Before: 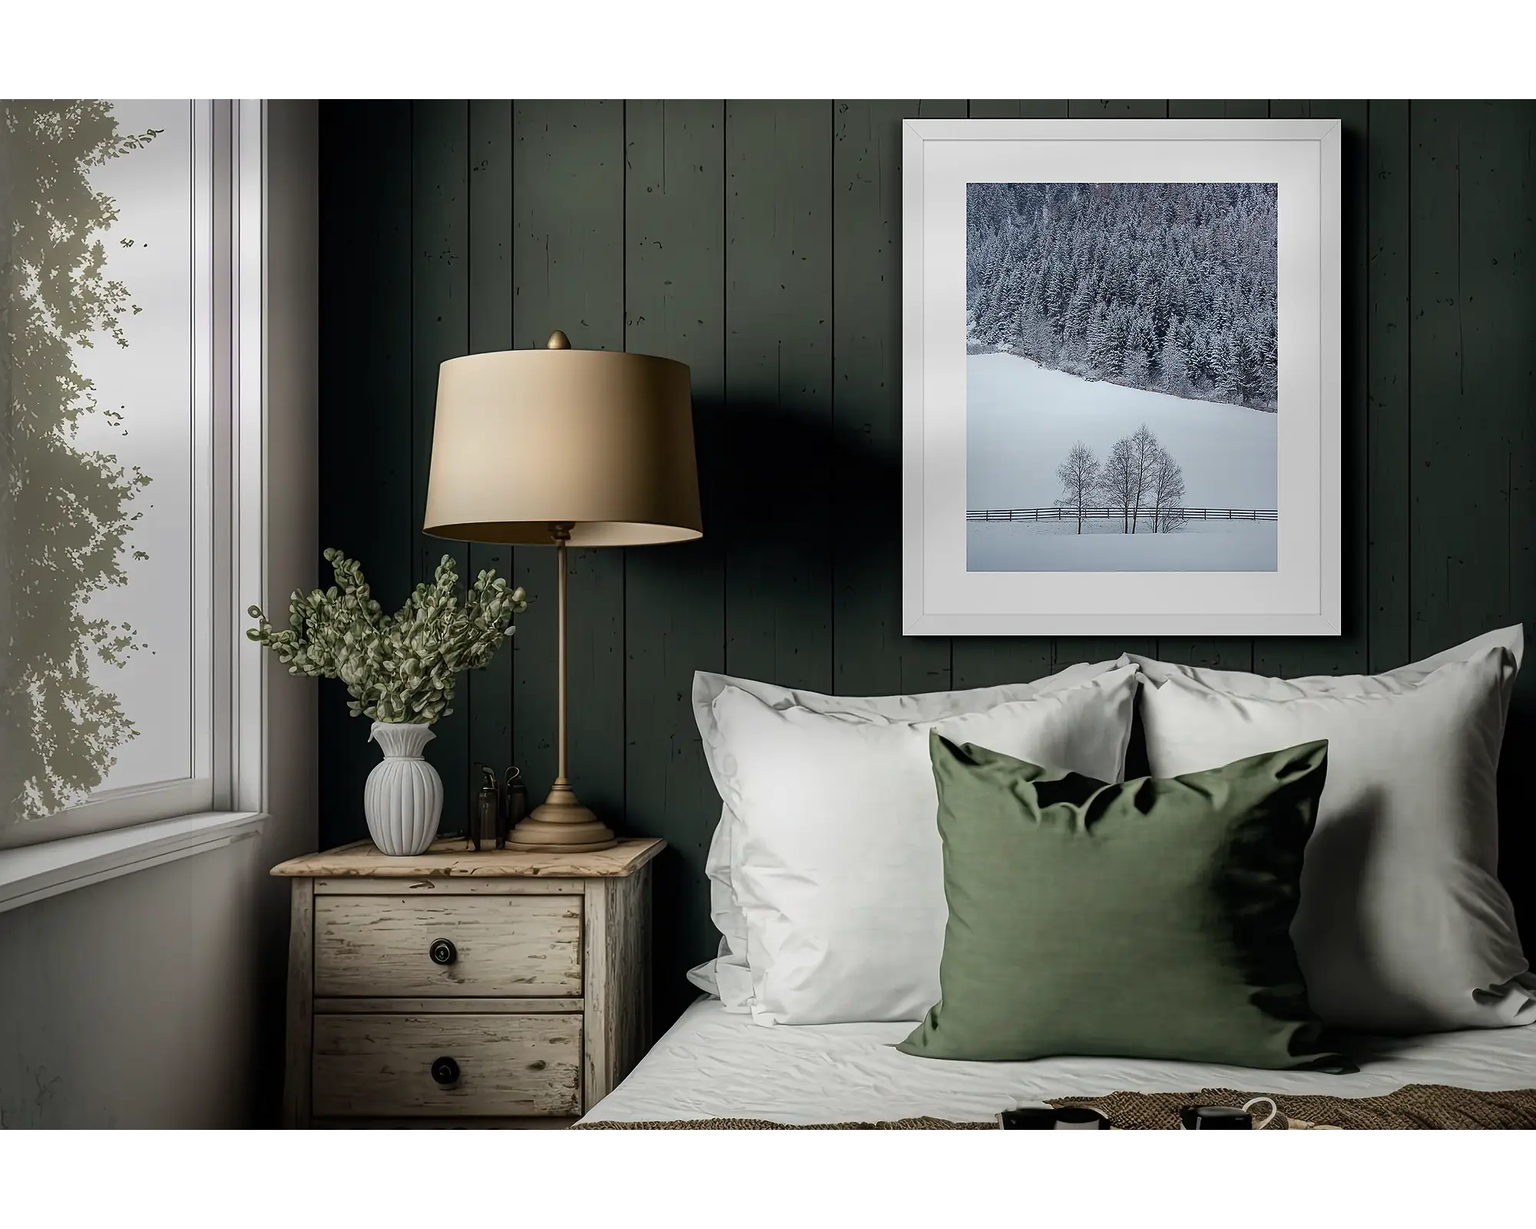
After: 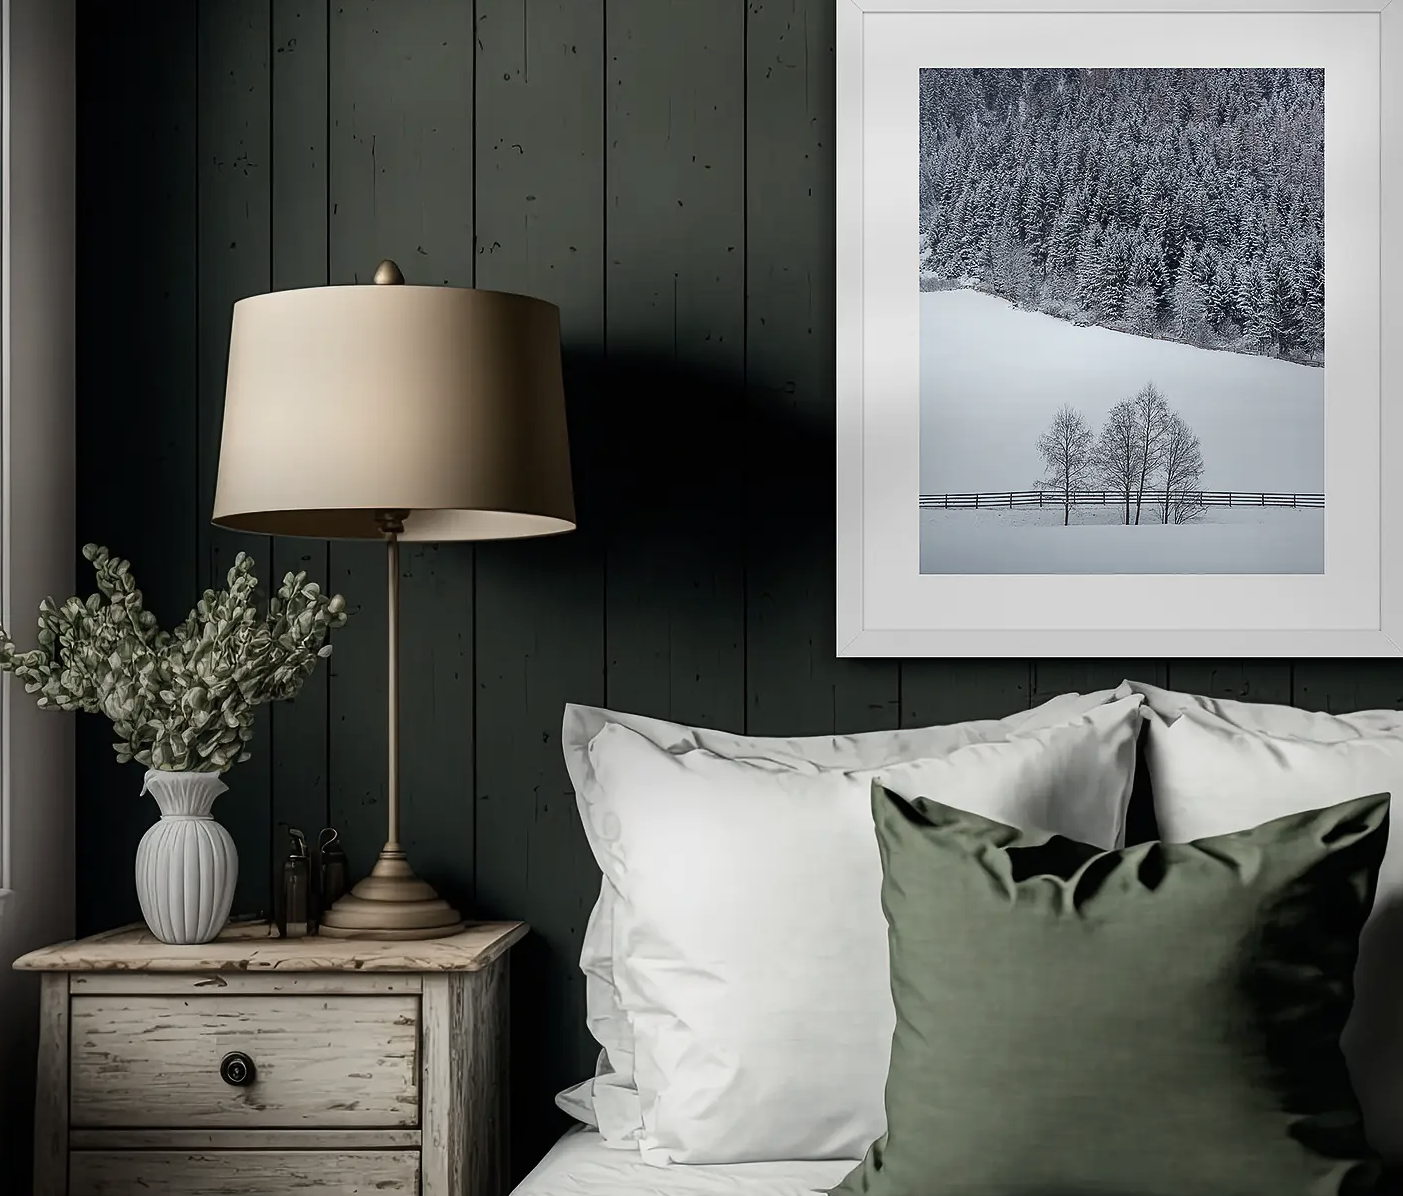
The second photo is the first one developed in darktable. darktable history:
contrast brightness saturation: contrast 0.103, saturation -0.294
crop and rotate: left 16.982%, top 10.675%, right 12.825%, bottom 14.568%
